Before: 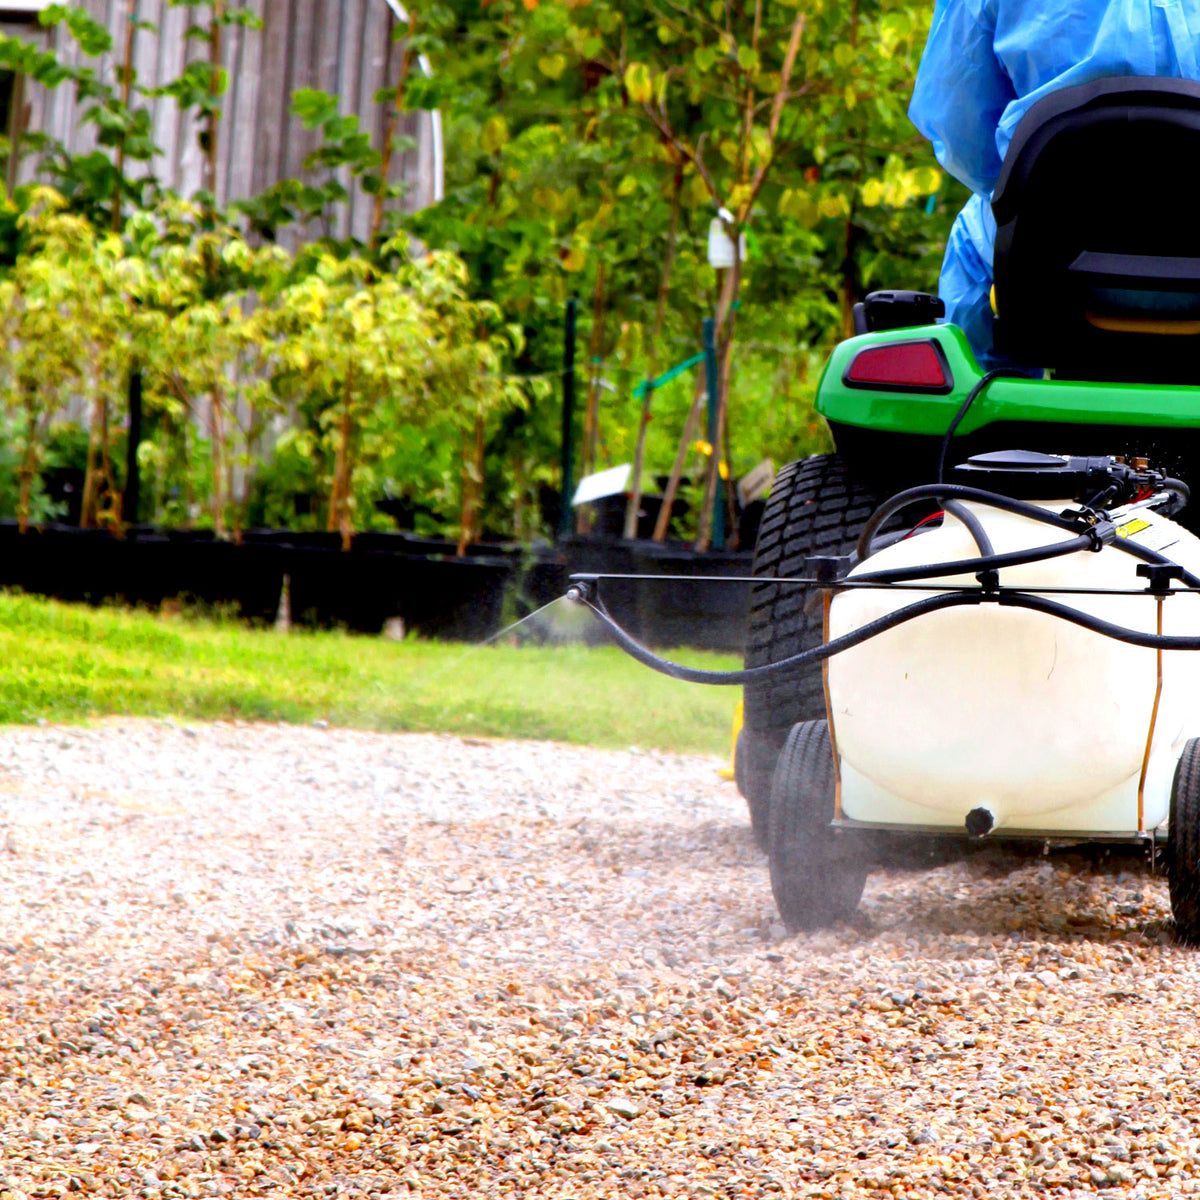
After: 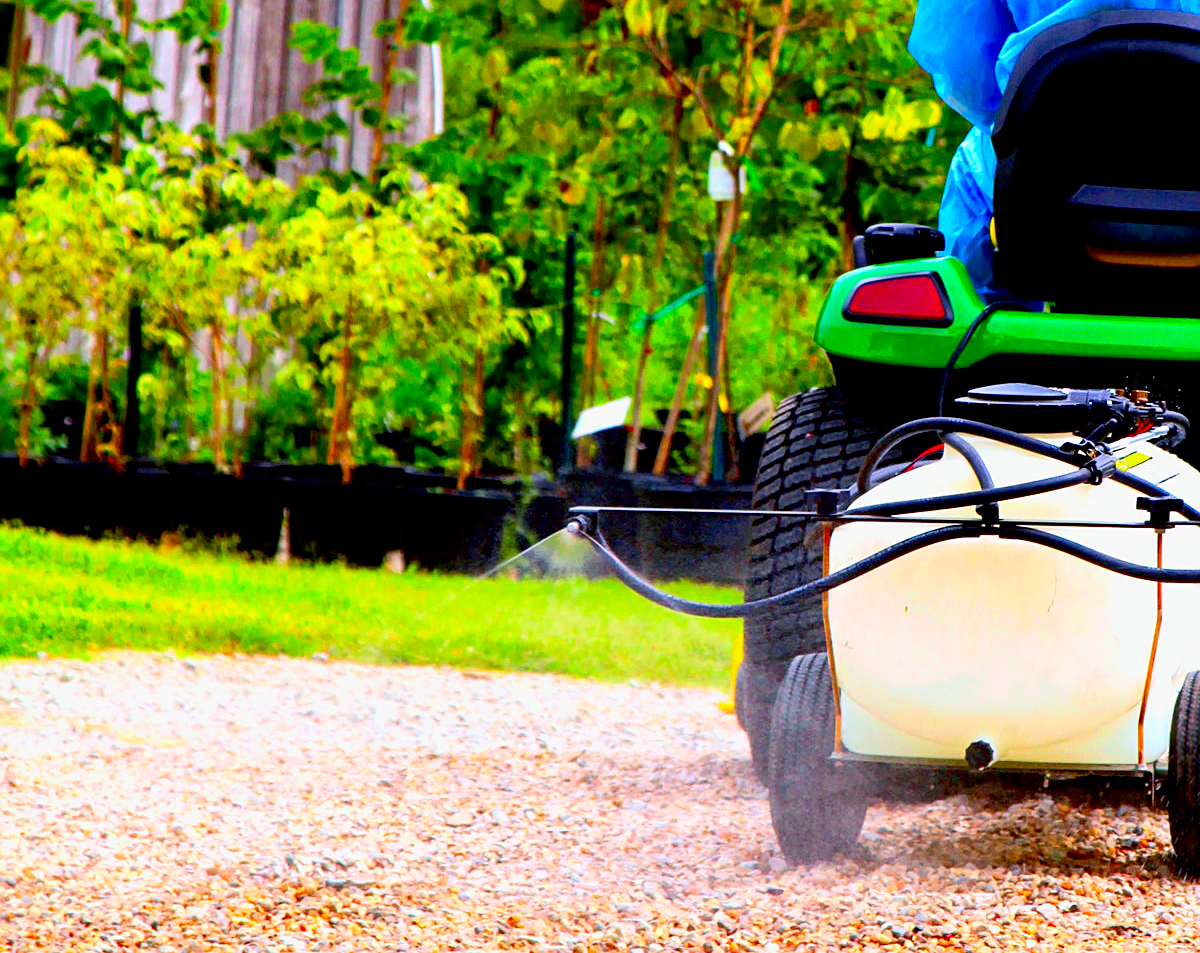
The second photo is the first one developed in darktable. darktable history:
crop and rotate: top 5.663%, bottom 14.892%
contrast brightness saturation: contrast 0.197, brightness 0.192, saturation 0.798
sharpen: on, module defaults
haze removal: compatibility mode true, adaptive false
exposure: black level correction 0.006, exposure -0.225 EV, compensate highlight preservation false
